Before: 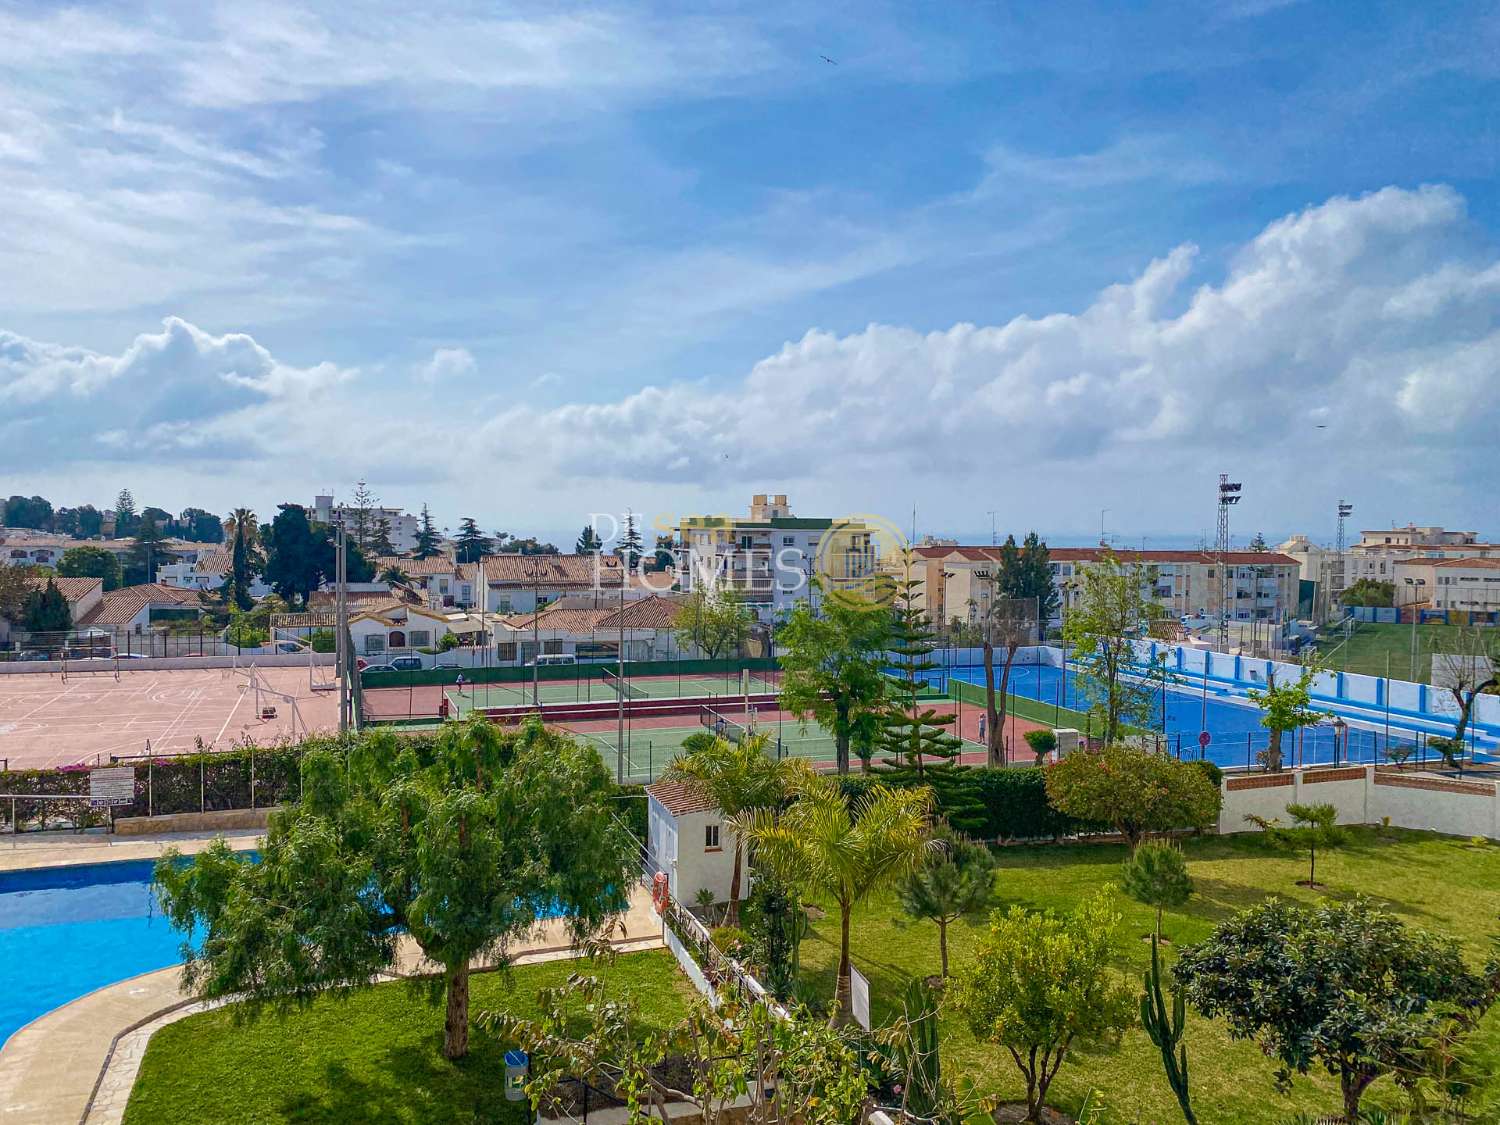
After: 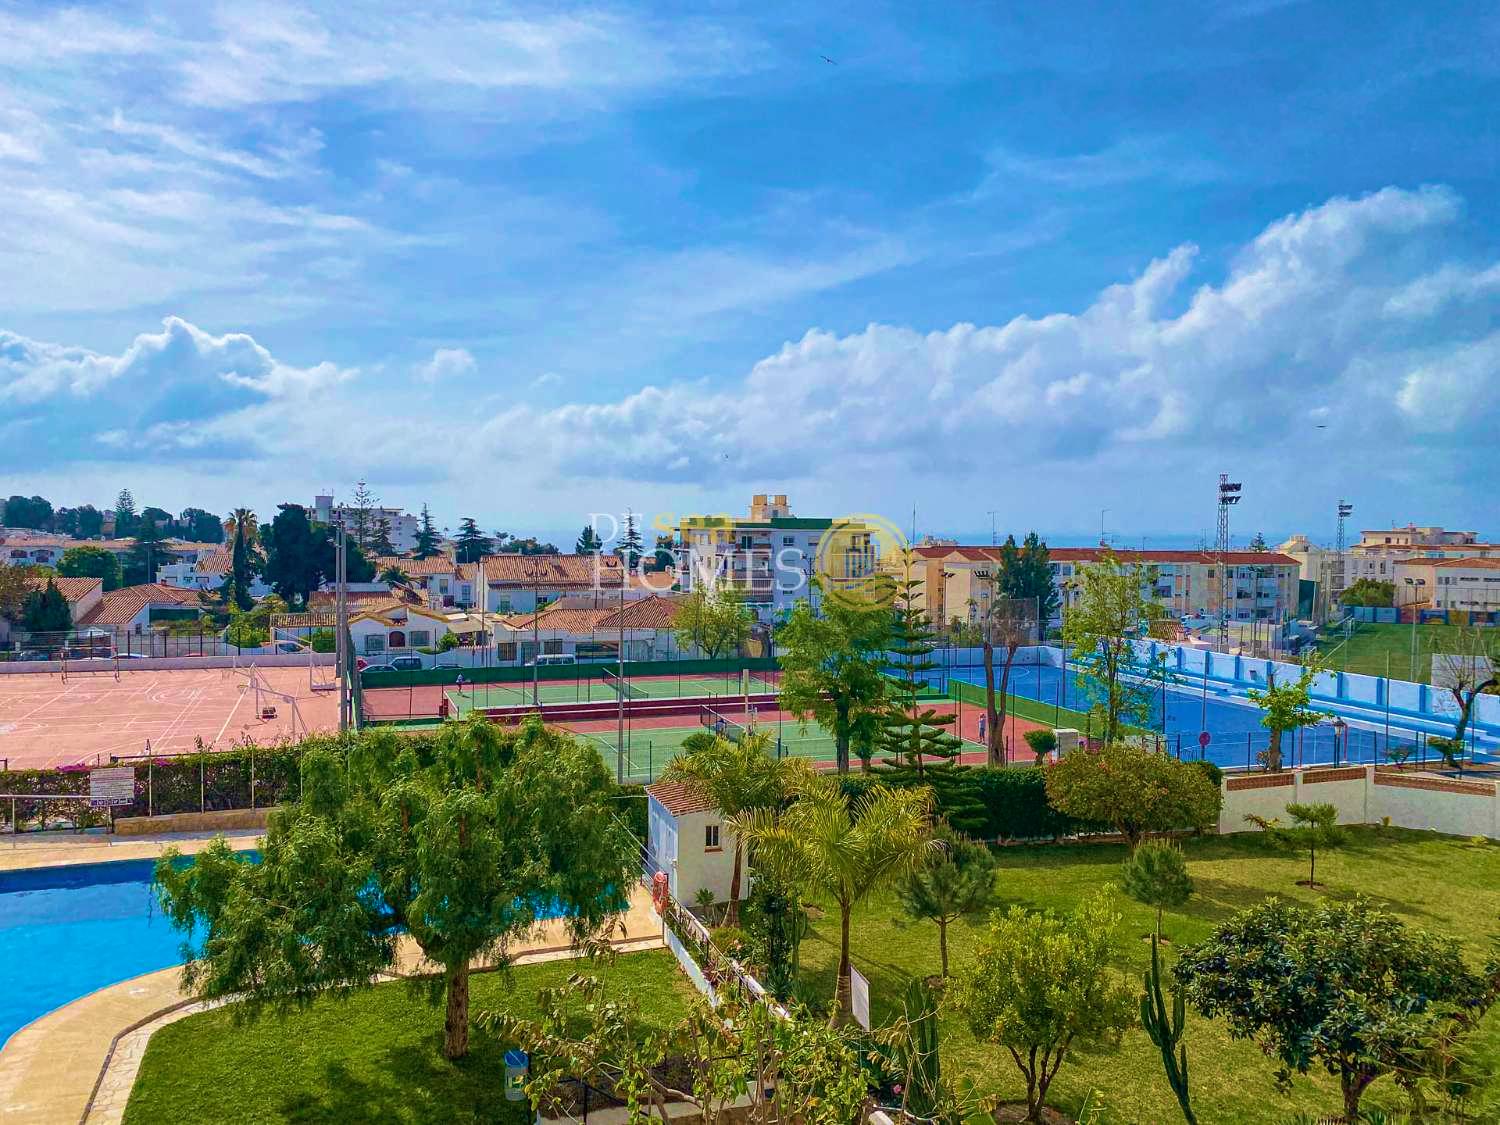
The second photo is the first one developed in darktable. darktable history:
velvia: strength 74.97%
